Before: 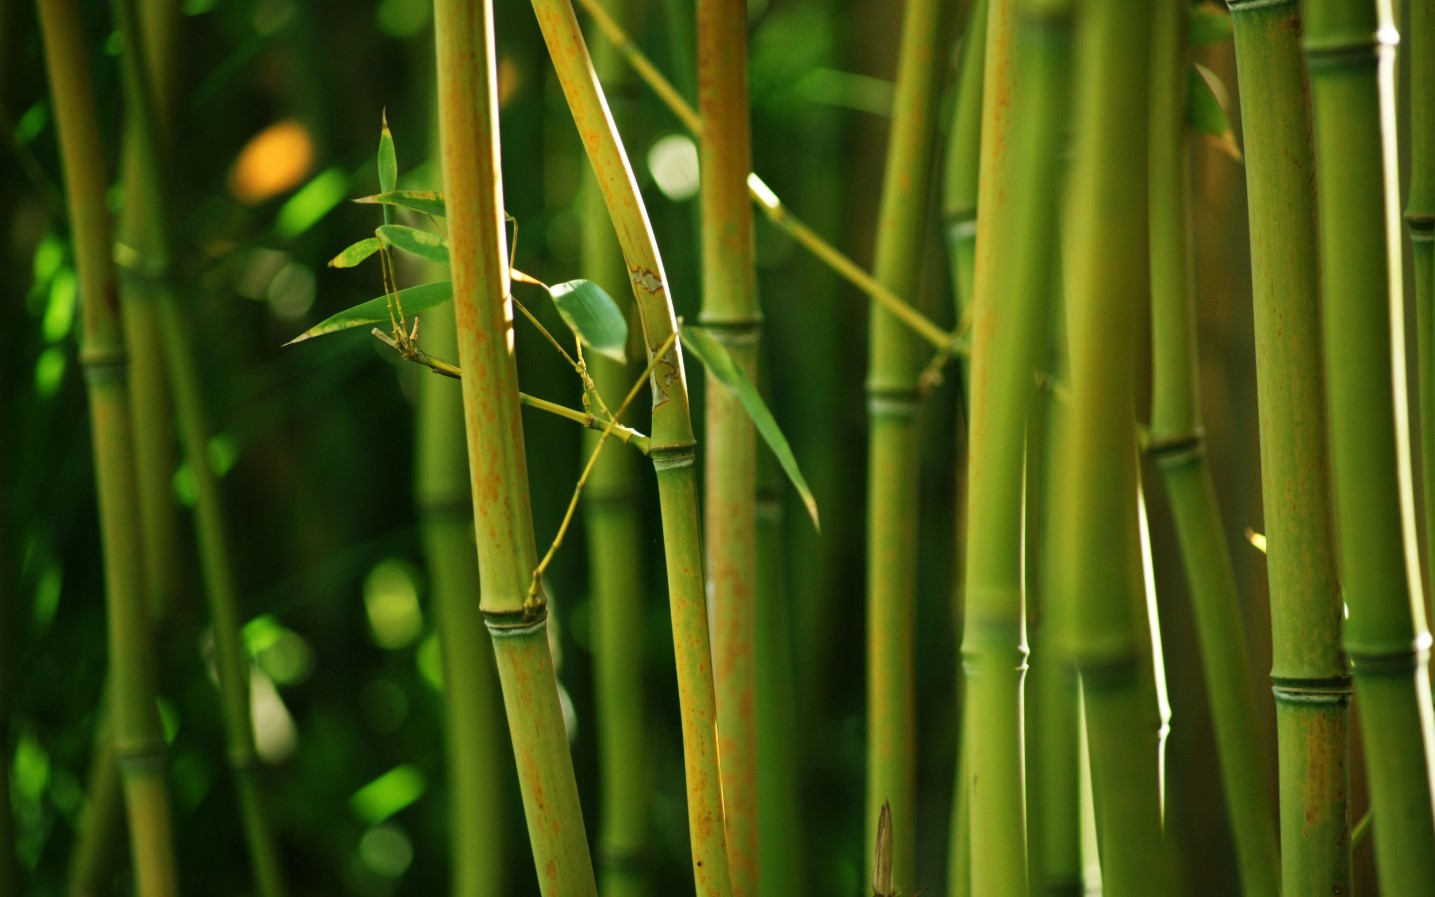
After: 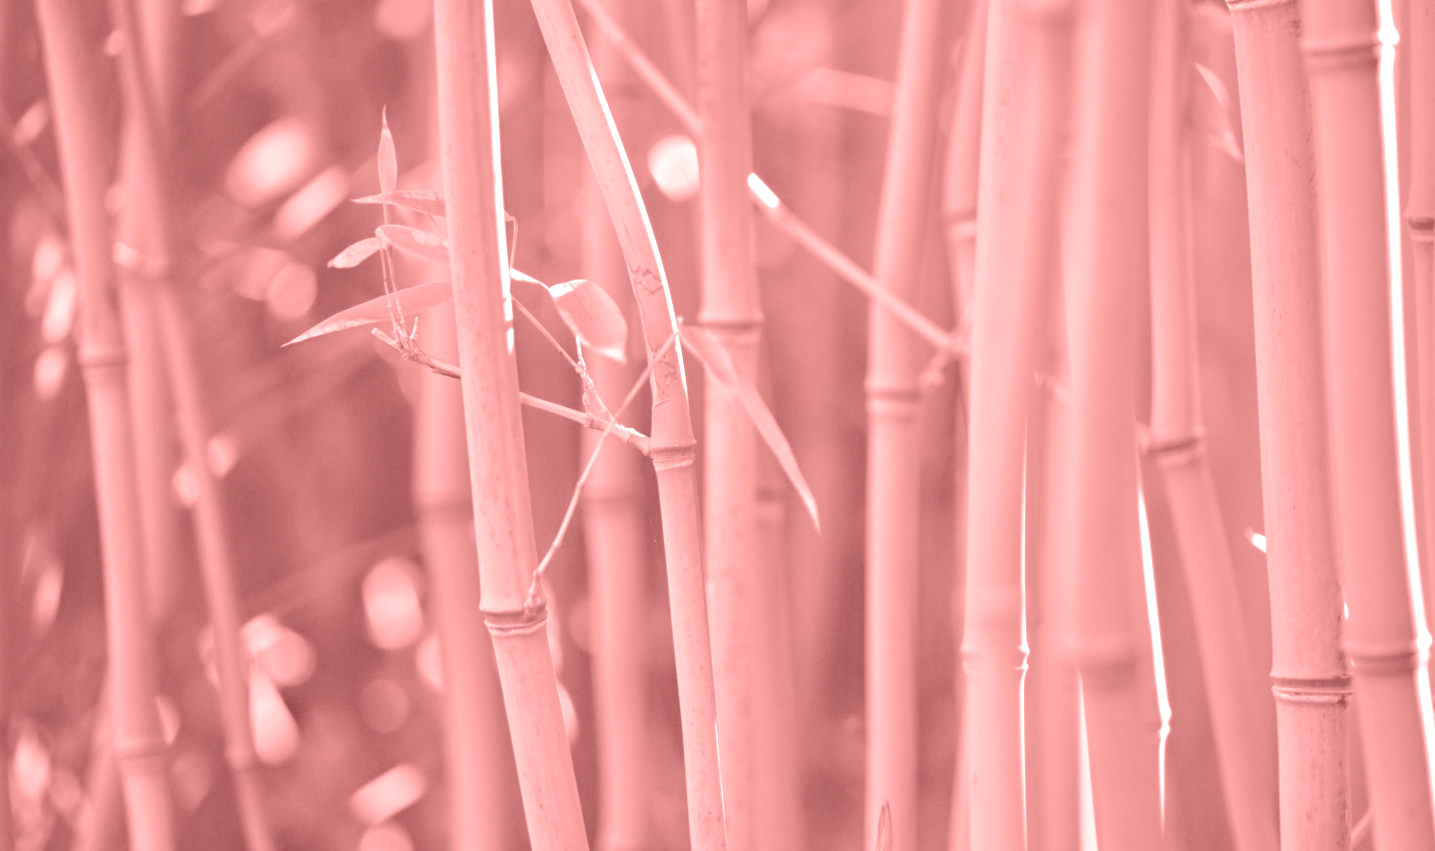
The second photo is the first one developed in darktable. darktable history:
contrast brightness saturation: contrast -0.05, saturation -0.41
haze removal: compatibility mode true, adaptive false
white balance: red 0.954, blue 1.079
colorize: saturation 51%, source mix 50.67%, lightness 50.67%
shadows and highlights: shadows -12.5, white point adjustment 4, highlights 28.33
crop and rotate: top 0%, bottom 5.097%
tone equalizer: -7 EV 0.15 EV, -6 EV 0.6 EV, -5 EV 1.15 EV, -4 EV 1.33 EV, -3 EV 1.15 EV, -2 EV 0.6 EV, -1 EV 0.15 EV, mask exposure compensation -0.5 EV
exposure: black level correction 0, exposure 1.1 EV, compensate exposure bias true, compensate highlight preservation false
